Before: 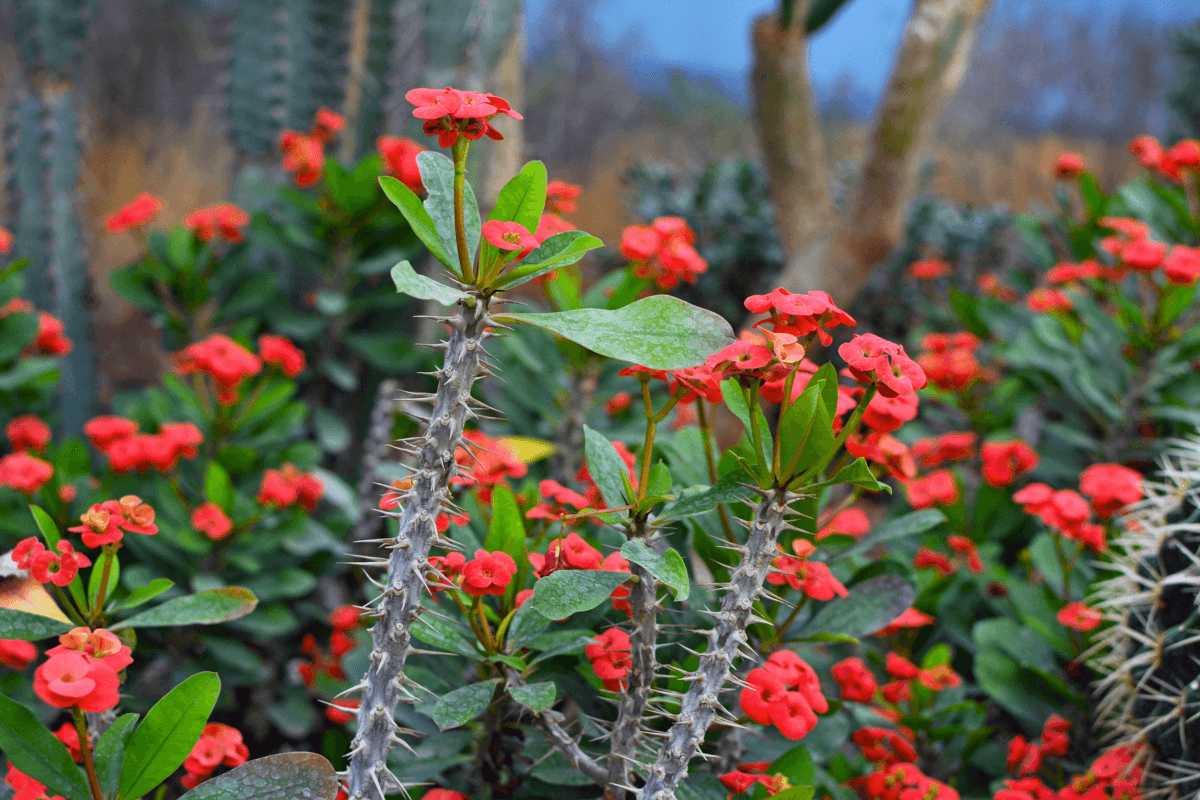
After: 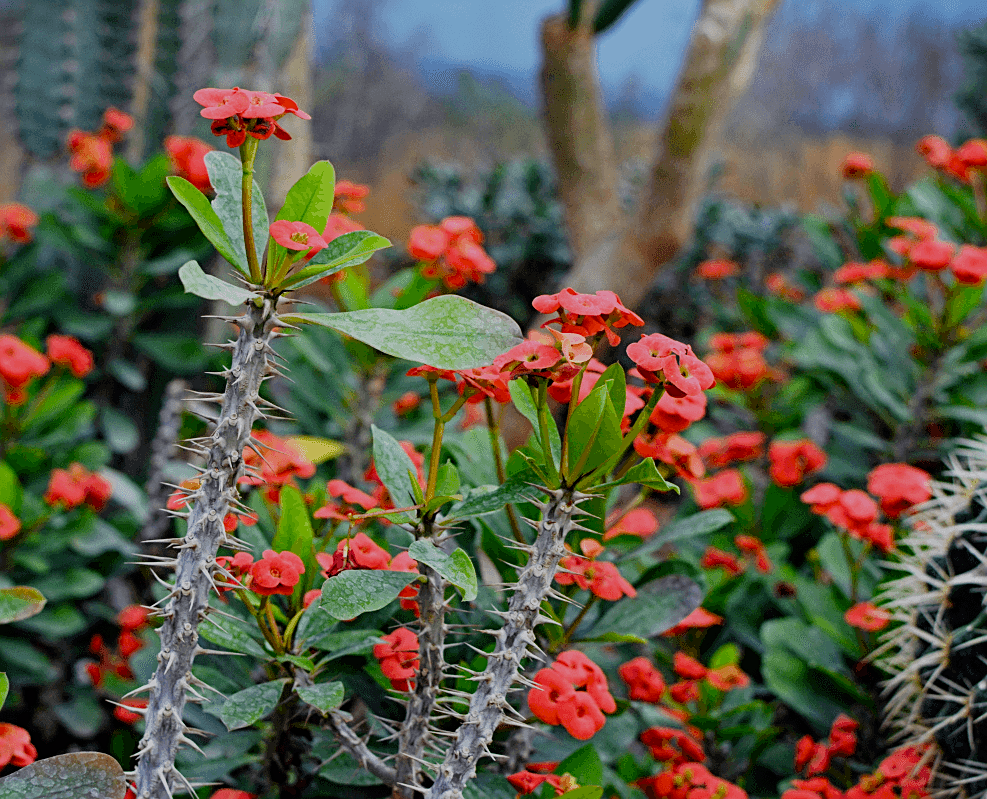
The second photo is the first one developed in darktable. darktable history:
sharpen: amount 0.498
crop: left 17.67%, bottom 0.04%
filmic rgb: black relative exposure -7.65 EV, white relative exposure 4.56 EV, threshold 3.02 EV, hardness 3.61, preserve chrominance no, color science v4 (2020), iterations of high-quality reconstruction 0, contrast in shadows soft, enable highlight reconstruction true
